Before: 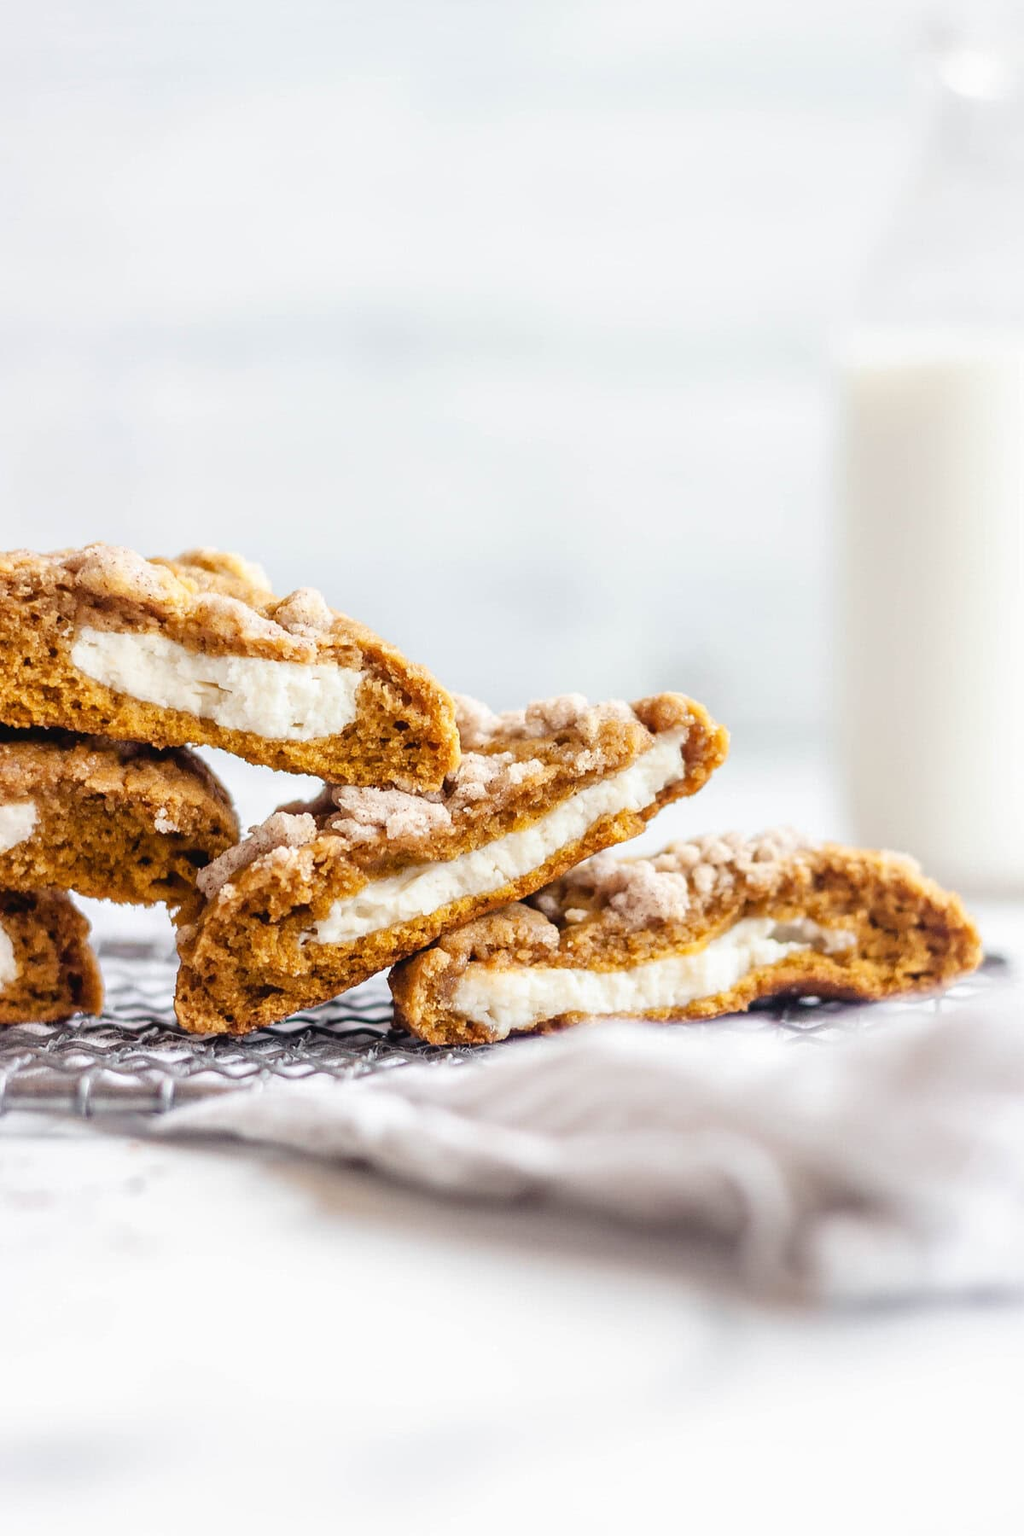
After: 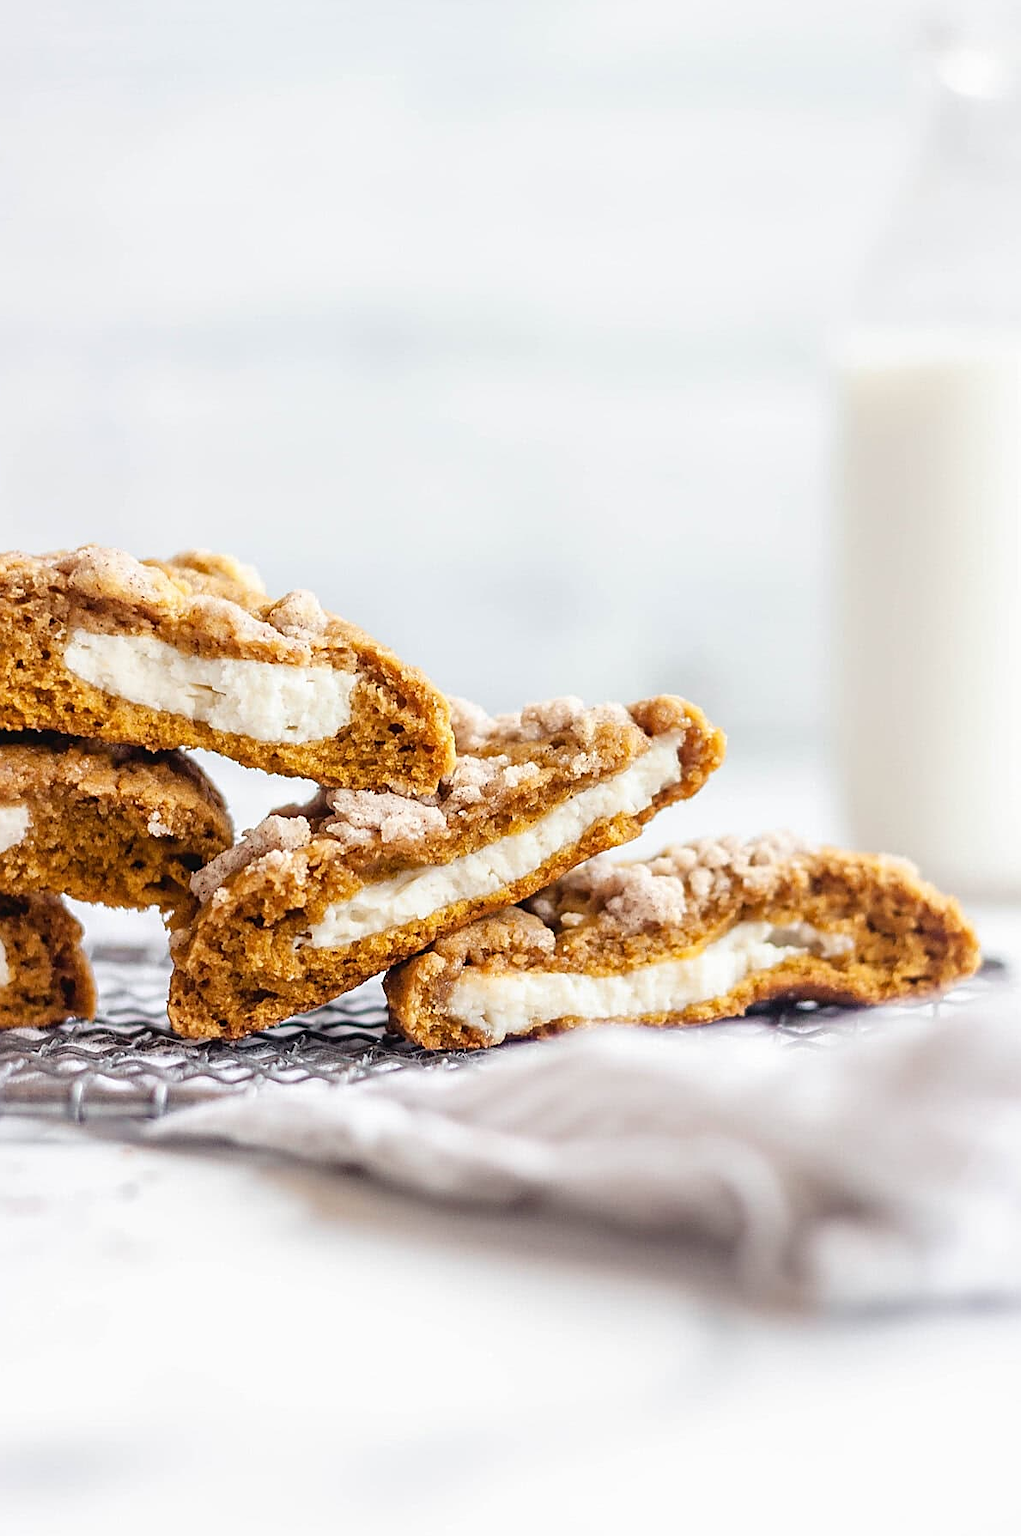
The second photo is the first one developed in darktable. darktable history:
sharpen: on, module defaults
crop and rotate: left 0.809%, top 0.165%, bottom 0.403%
